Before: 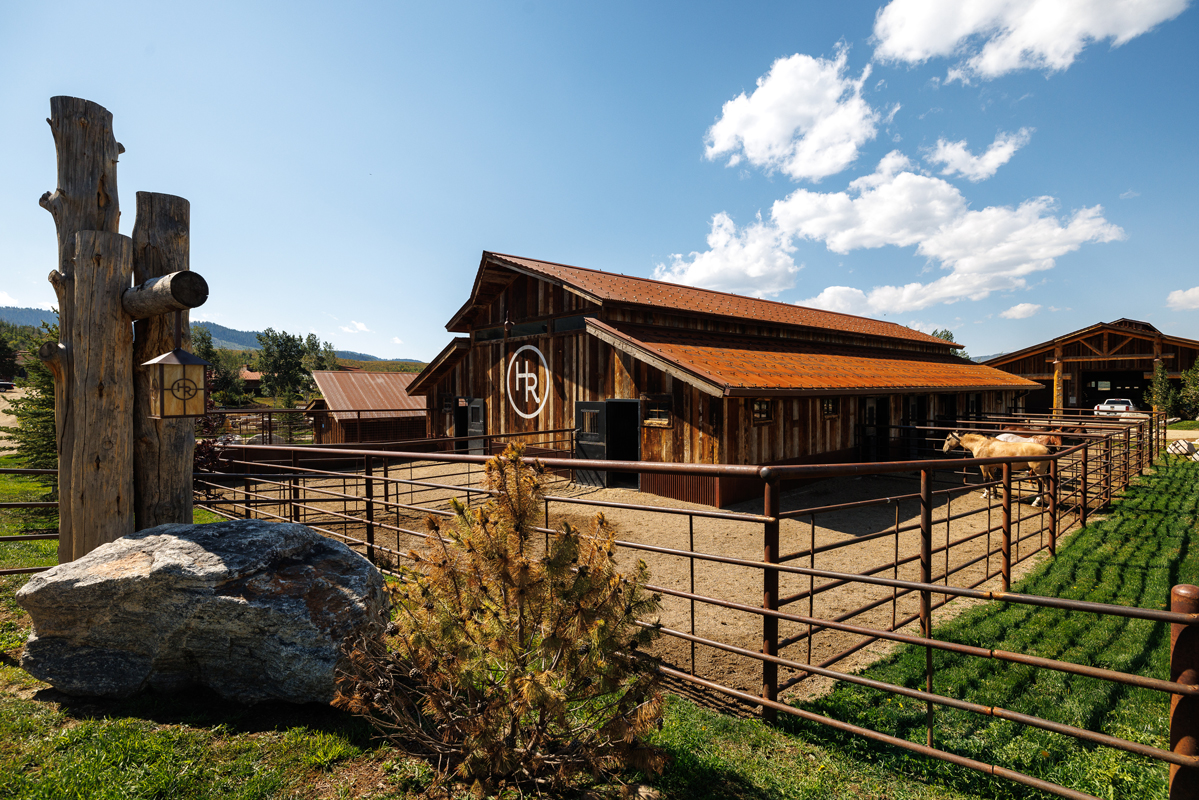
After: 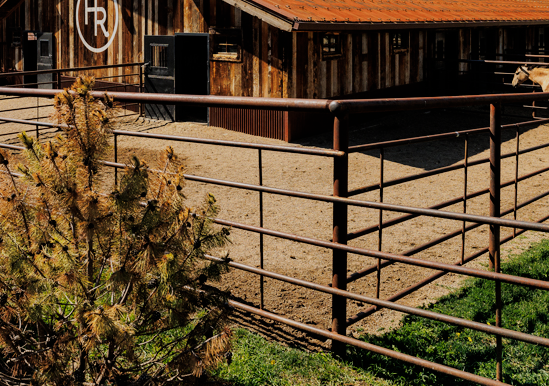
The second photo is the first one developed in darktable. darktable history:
filmic rgb: black relative exposure -7.32 EV, white relative exposure 5.09 EV, hardness 3.2
crop: left 35.976%, top 45.819%, right 18.162%, bottom 5.807%
exposure: exposure 0.2 EV, compensate highlight preservation false
